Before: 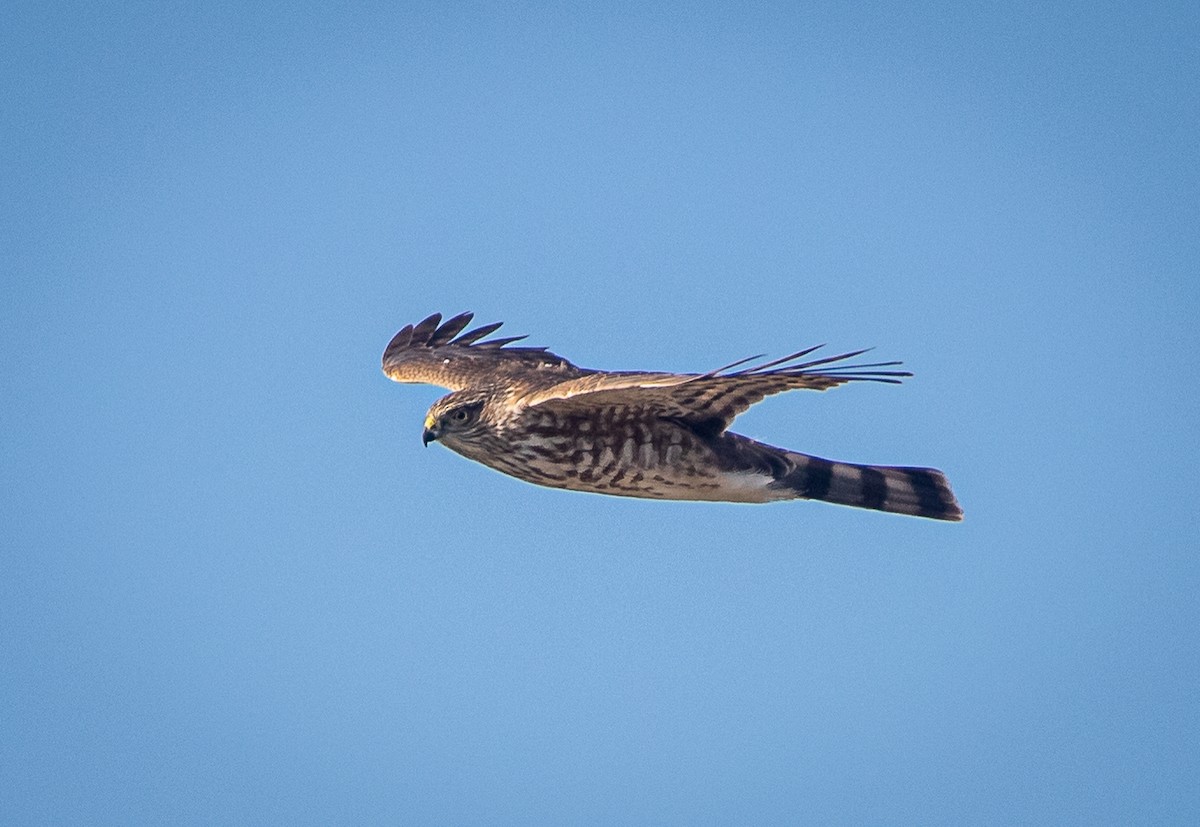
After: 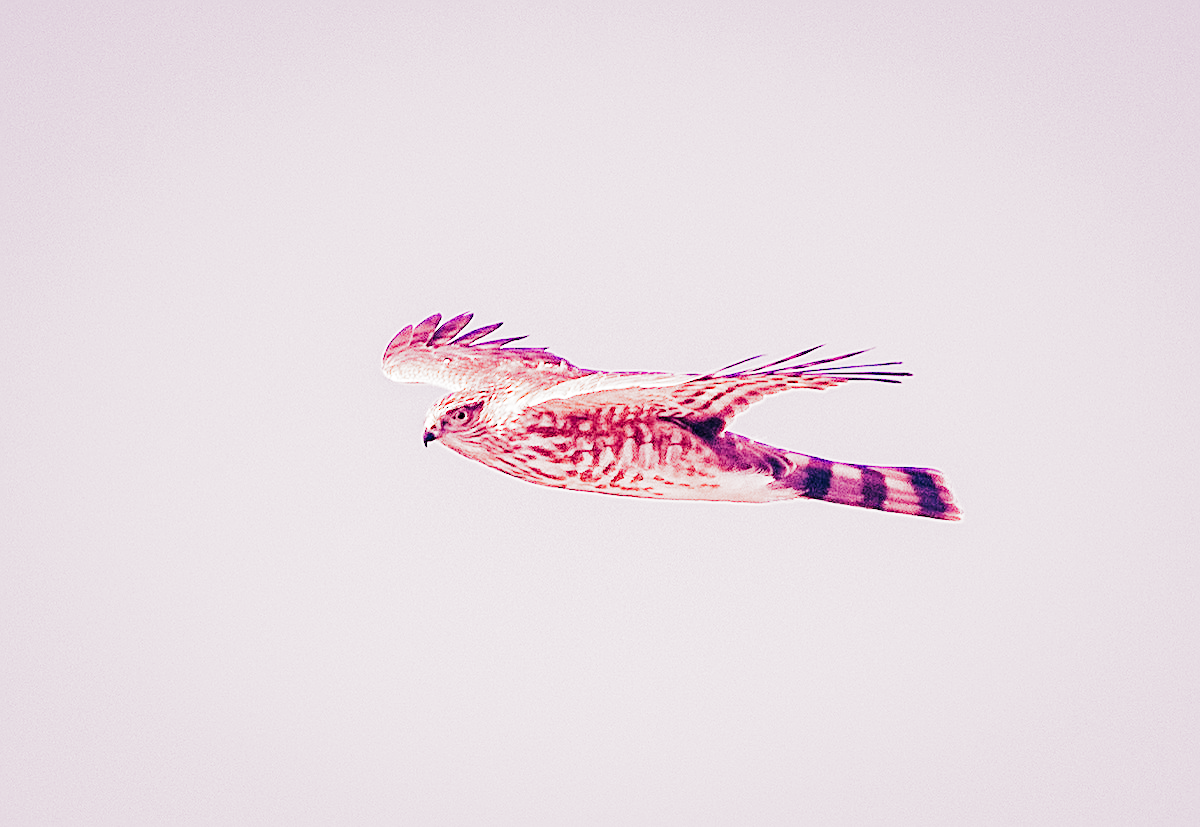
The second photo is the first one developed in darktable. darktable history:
white balance: red 3.121, blue 1.419
sharpen: on, module defaults
filmic: grey point source 13.58, black point source -4.59, white point source 5.12, grey point target 18, white point target 100, output power 2.2, latitude stops 2, contrast 1.65, saturation 100, global saturation 100, balance 7.44
exposure: black level correction -0.005, exposure 1.002 EV, compensate highlight preservation false
exposure #1: black level correction -0.005, exposure 0.302 EV, compensate highlight preservation false
